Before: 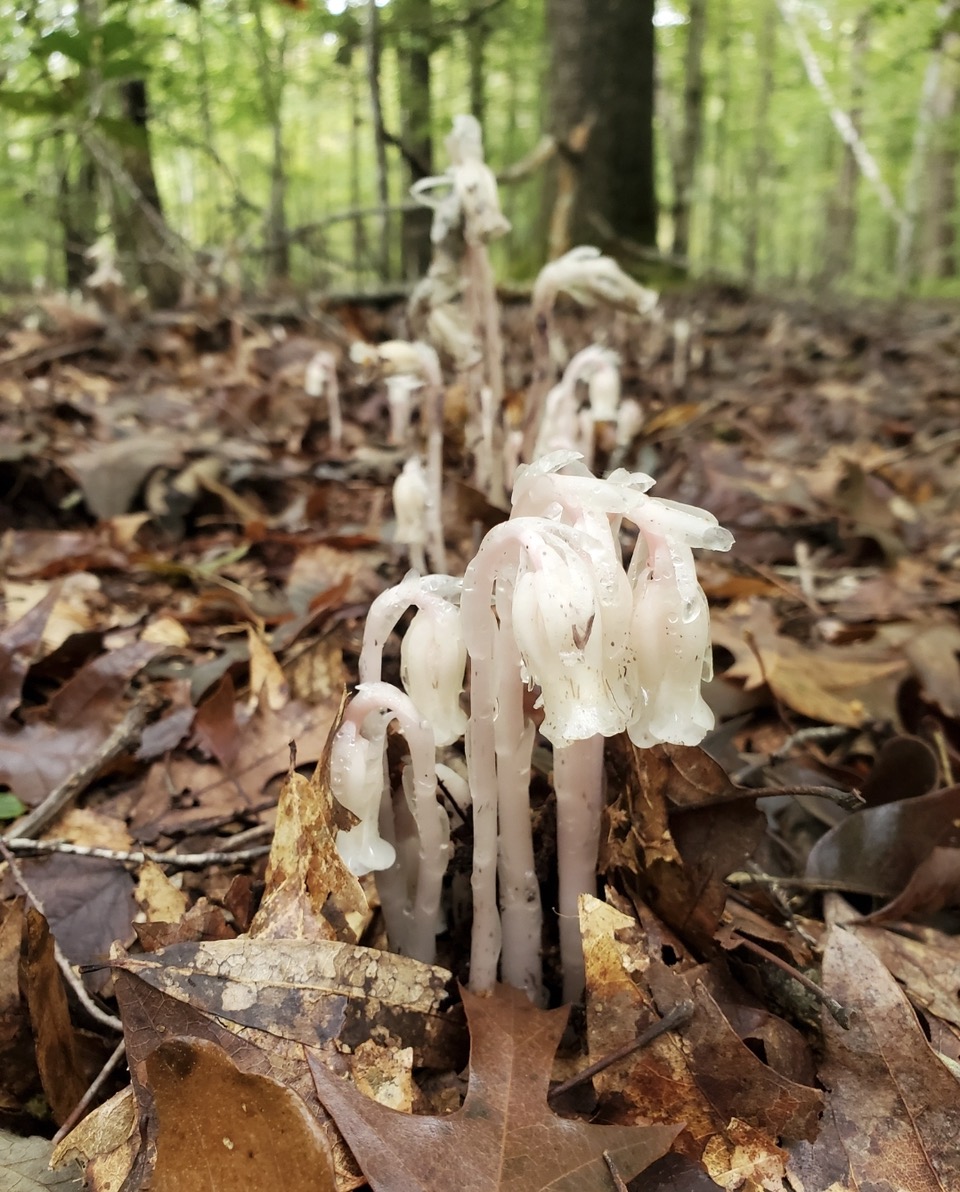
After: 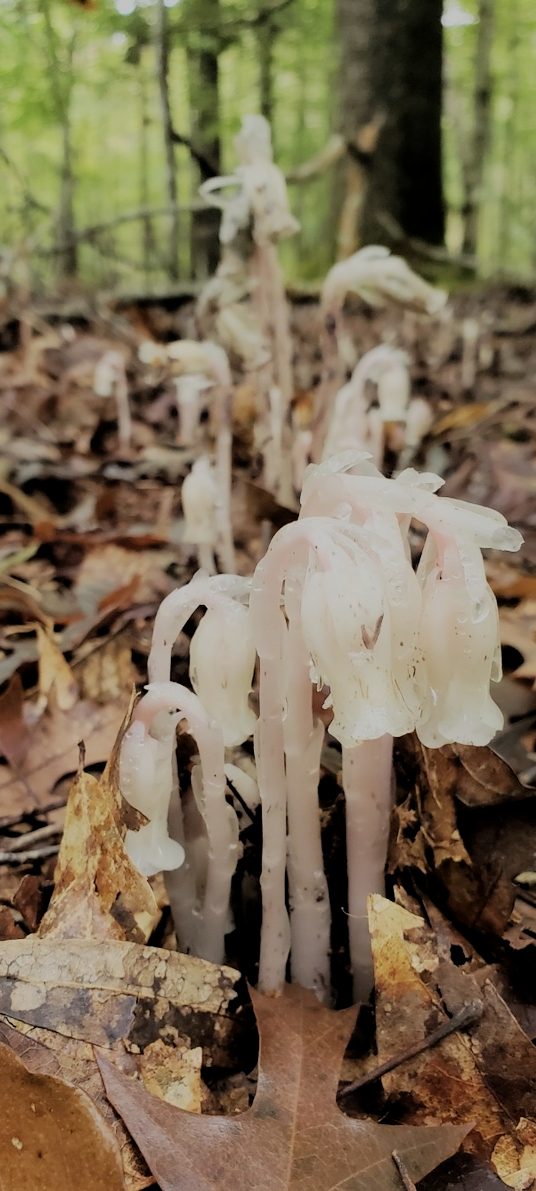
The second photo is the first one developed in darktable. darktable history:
crop: left 22.058%, right 22.011%, bottom 0.011%
filmic rgb: middle gray luminance 18.19%, black relative exposure -7.53 EV, white relative exposure 8.45 EV, target black luminance 0%, hardness 2.23, latitude 17.58%, contrast 0.878, highlights saturation mix 5.13%, shadows ↔ highlights balance 10.87%, color science v6 (2022)
